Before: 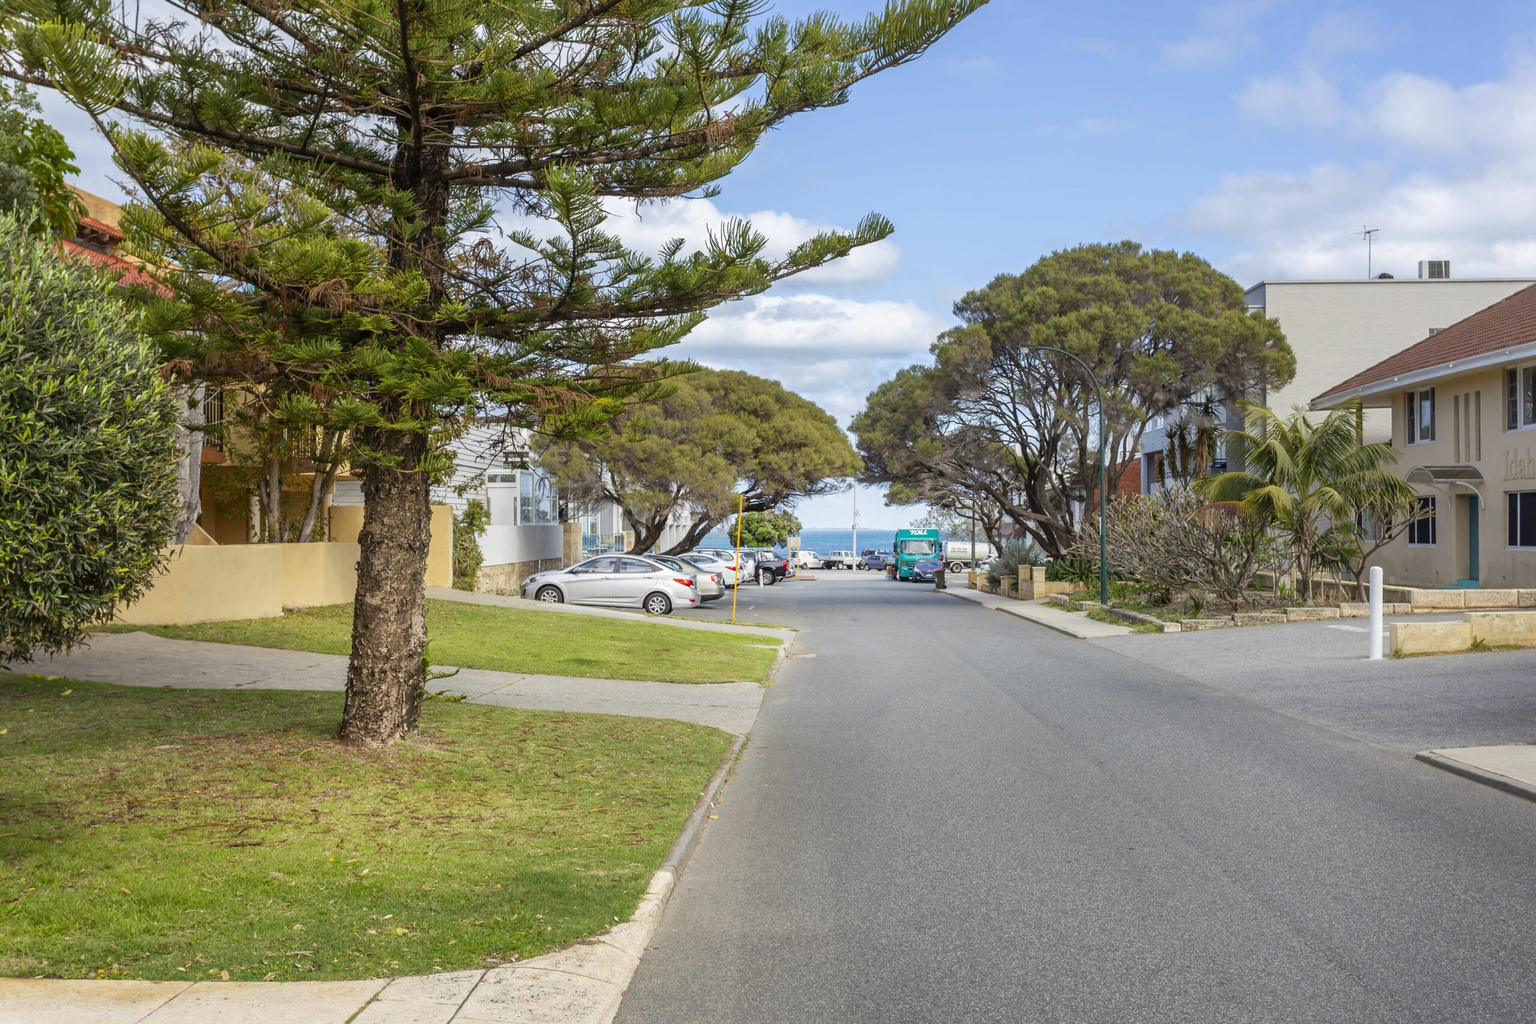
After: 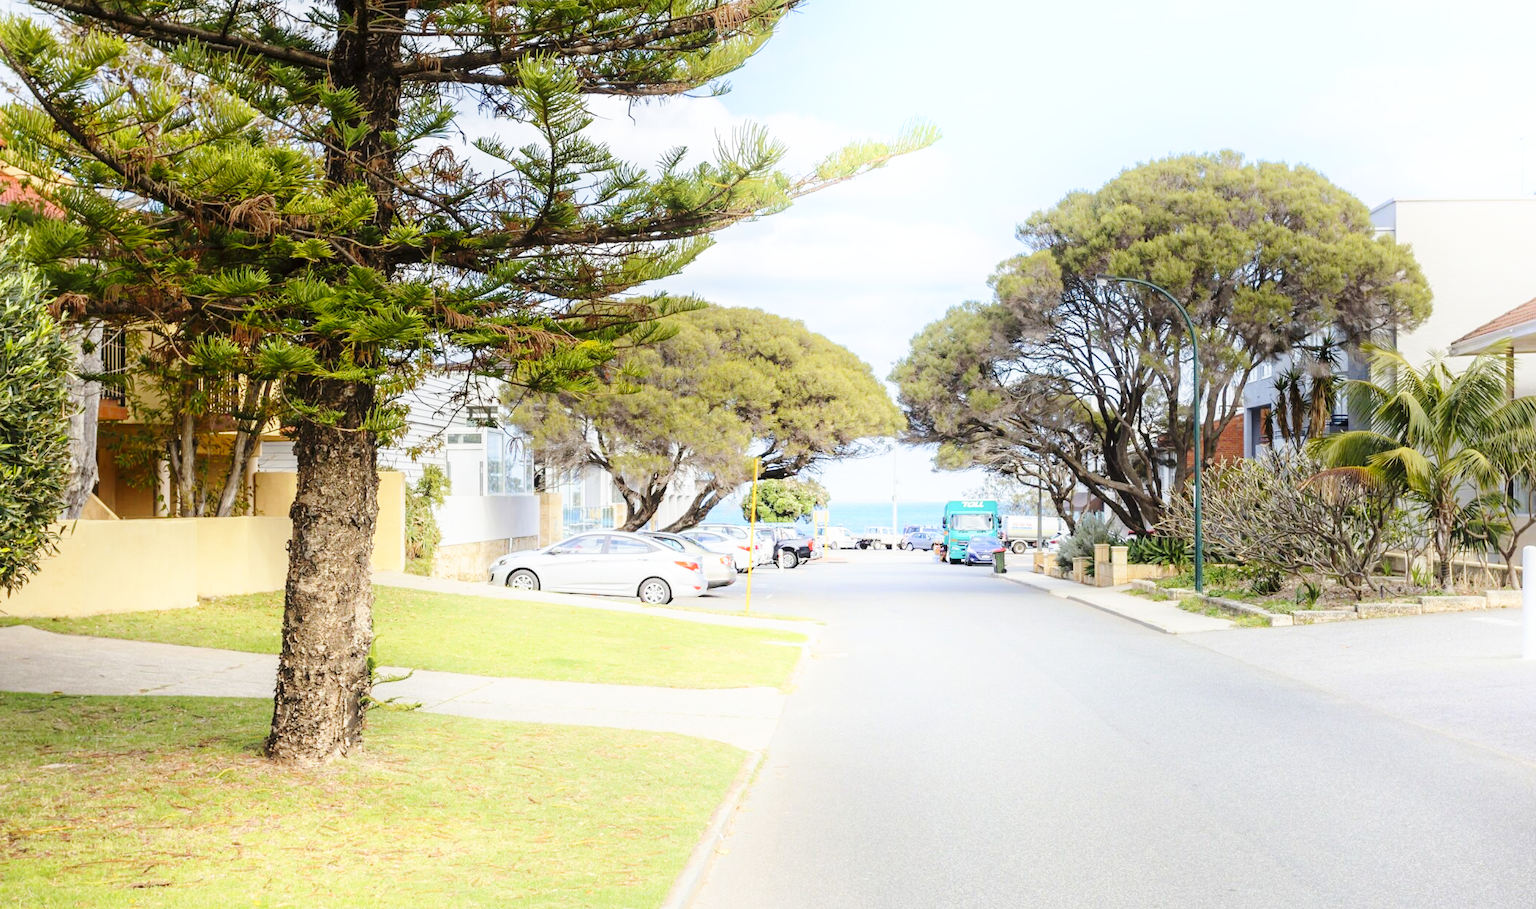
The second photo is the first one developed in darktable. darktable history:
shadows and highlights: shadows -53.99, highlights 86.51, soften with gaussian
crop: left 7.855%, top 11.642%, right 10.099%, bottom 15.442%
base curve: curves: ch0 [(0, 0) (0.028, 0.03) (0.121, 0.232) (0.46, 0.748) (0.859, 0.968) (1, 1)], preserve colors none
tone equalizer: on, module defaults
